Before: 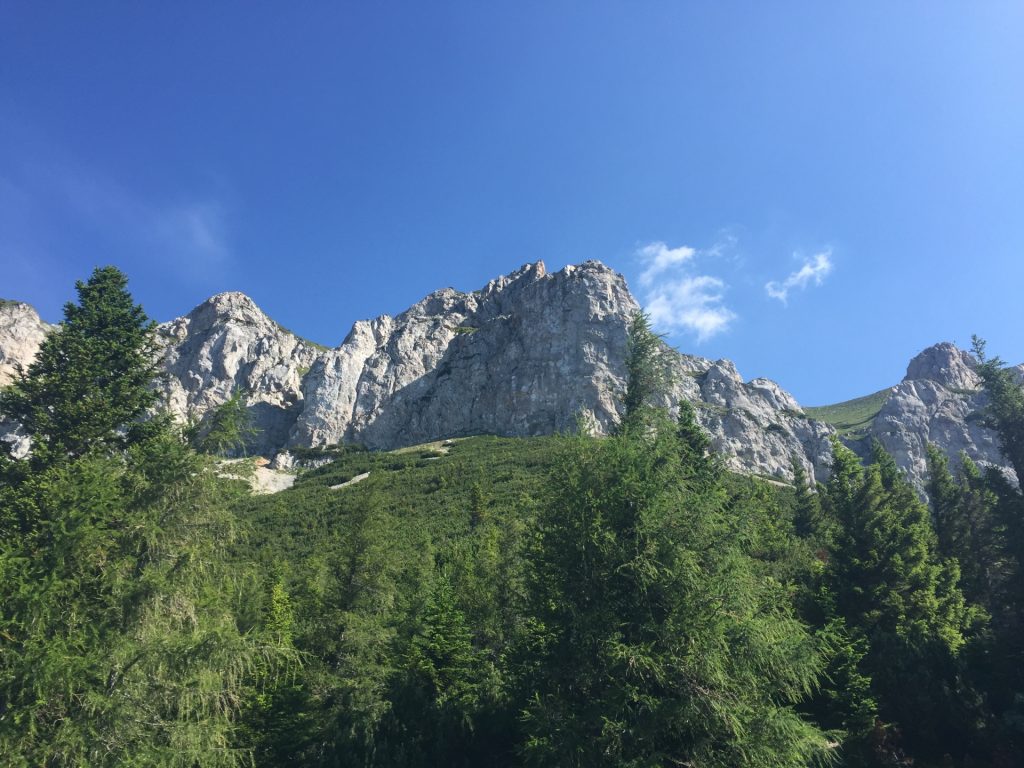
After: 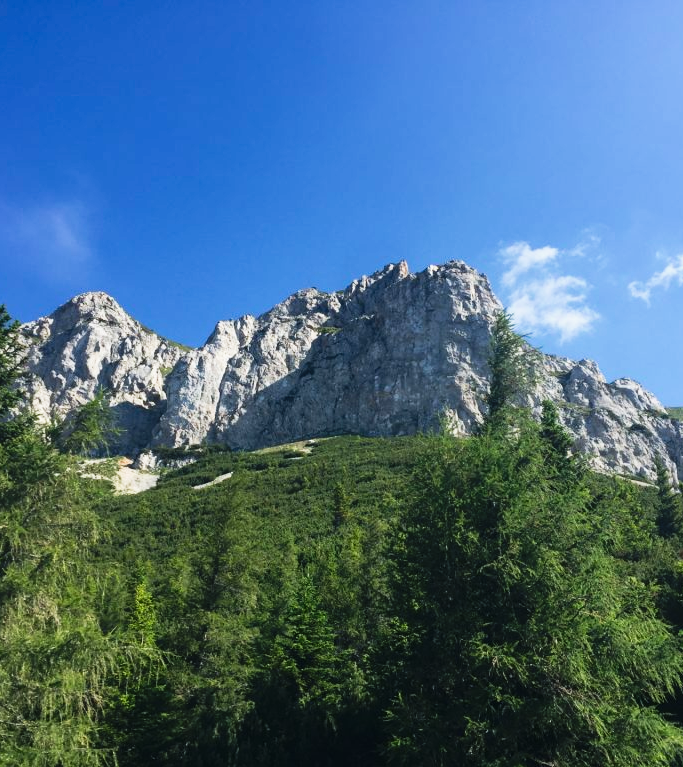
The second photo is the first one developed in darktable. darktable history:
crop and rotate: left 13.392%, right 19.882%
tone curve: curves: ch0 [(0, 0) (0.059, 0.027) (0.178, 0.105) (0.292, 0.233) (0.485, 0.472) (0.837, 0.887) (1, 0.983)]; ch1 [(0, 0) (0.23, 0.166) (0.34, 0.298) (0.371, 0.334) (0.435, 0.413) (0.477, 0.469) (0.499, 0.498) (0.534, 0.551) (0.56, 0.585) (0.754, 0.801) (1, 1)]; ch2 [(0, 0) (0.431, 0.414) (0.498, 0.503) (0.524, 0.531) (0.568, 0.567) (0.6, 0.597) (0.65, 0.651) (0.752, 0.764) (1, 1)], preserve colors none
